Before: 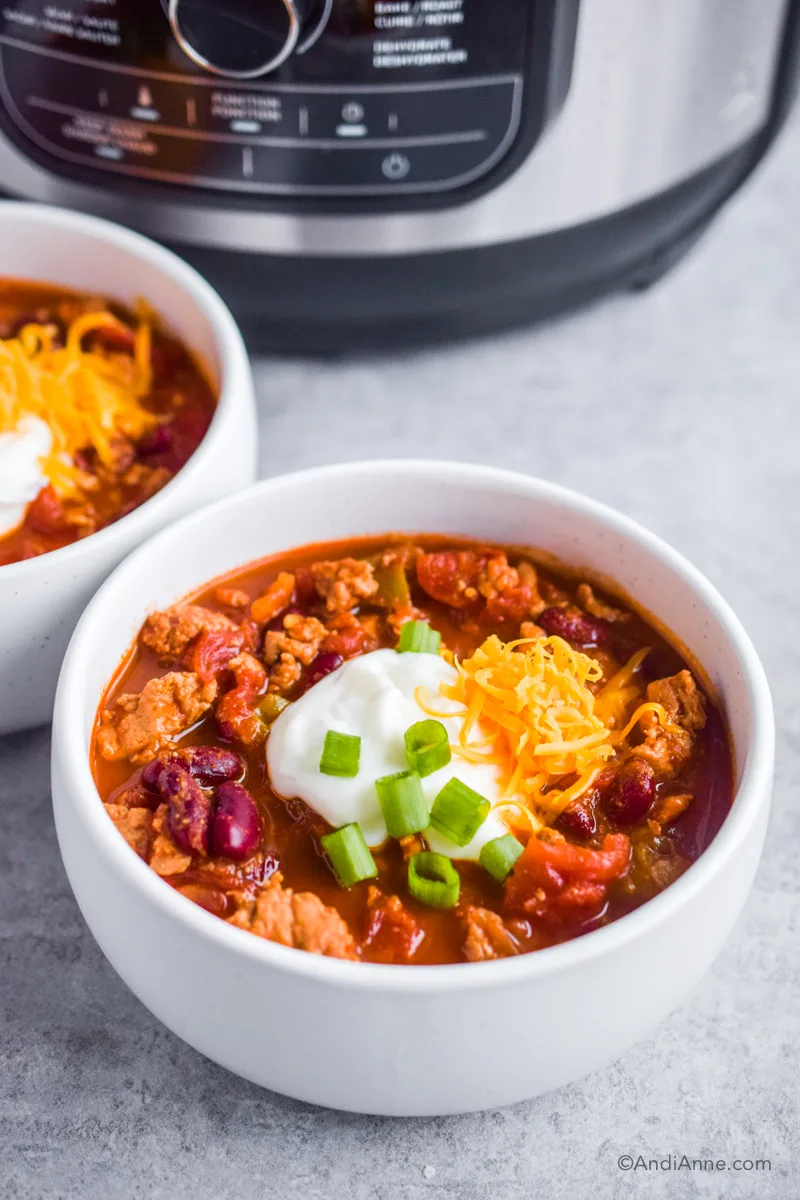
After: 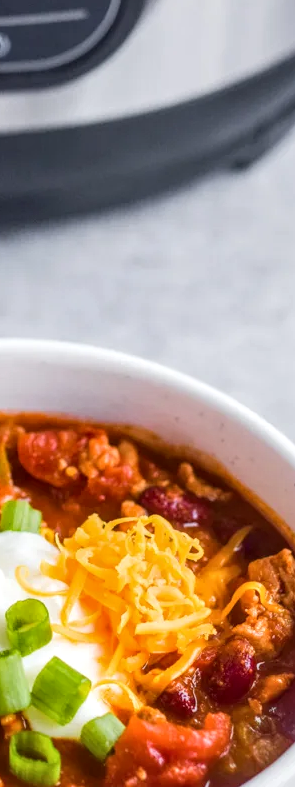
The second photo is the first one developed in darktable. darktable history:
local contrast: on, module defaults
crop and rotate: left 49.936%, top 10.094%, right 13.136%, bottom 24.256%
